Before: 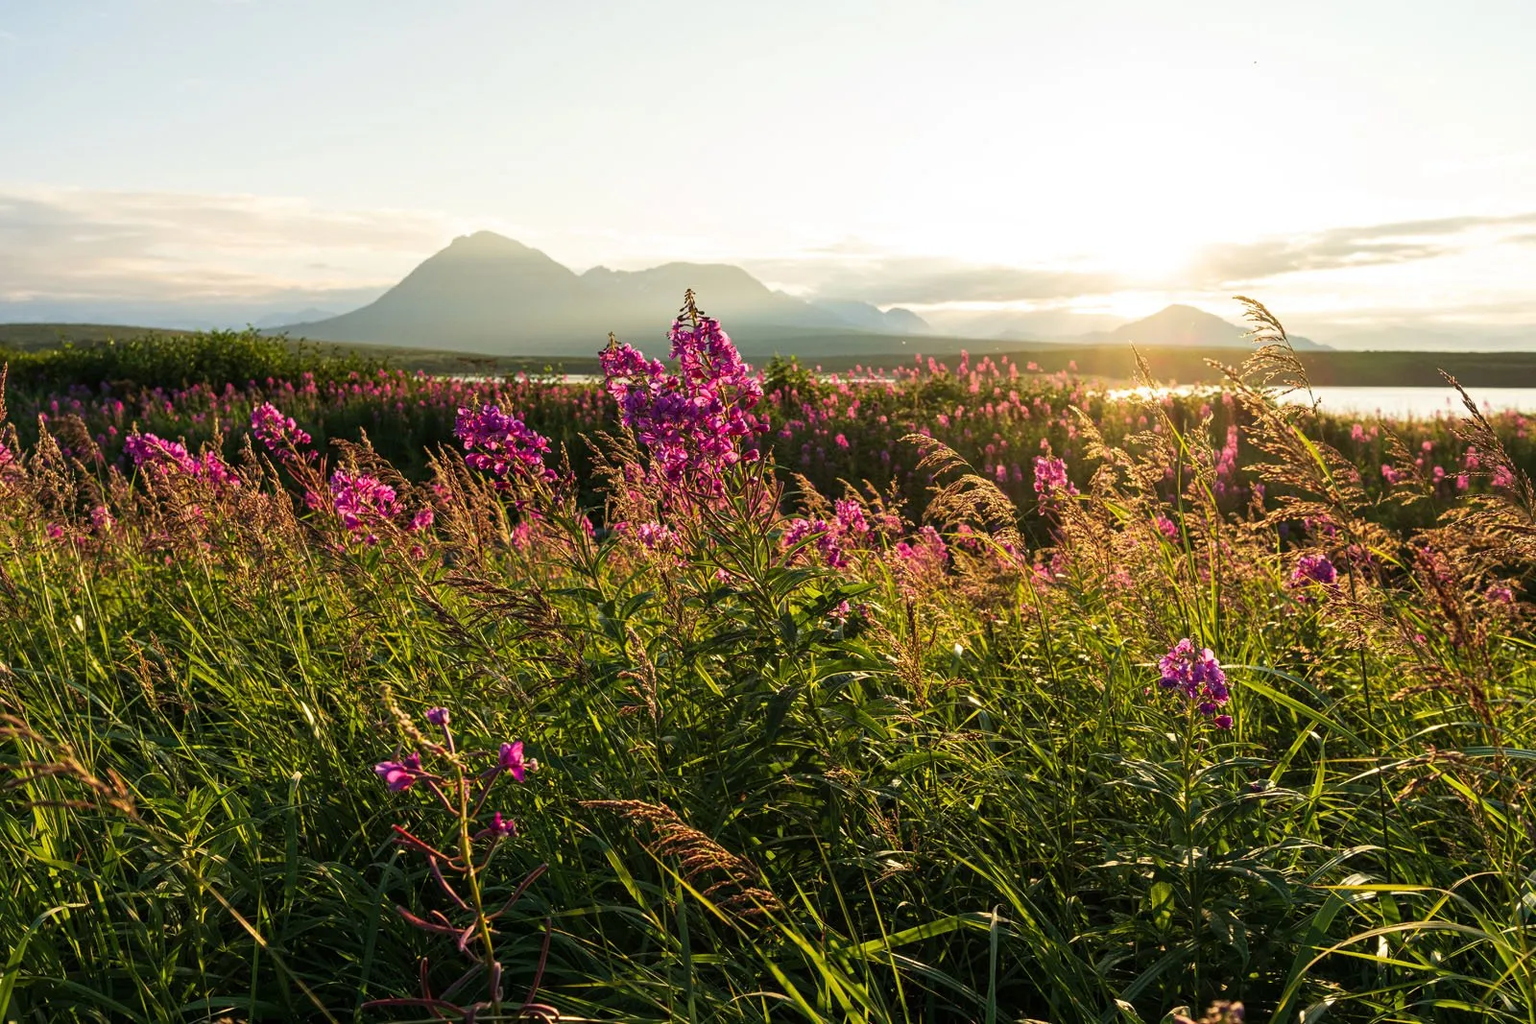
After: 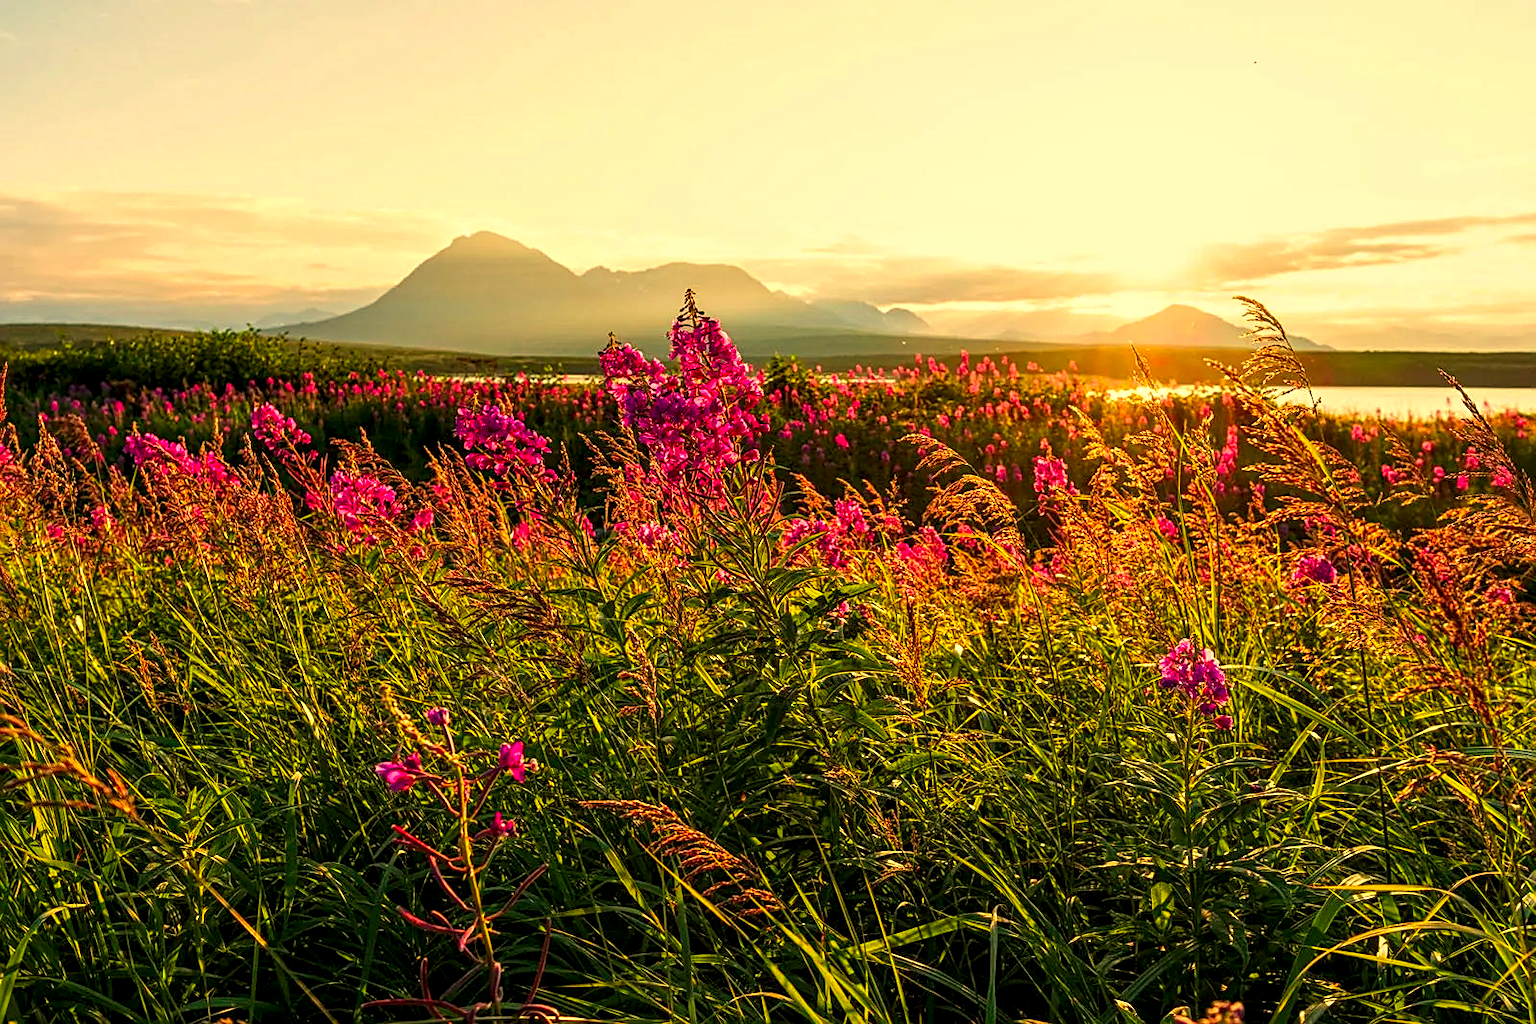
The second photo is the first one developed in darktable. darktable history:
sharpen: on, module defaults
tone equalizer: on, module defaults
local contrast: highlights 25%, detail 150%
color contrast: green-magenta contrast 1.69, blue-yellow contrast 1.49
white balance: red 1.123, blue 0.83
